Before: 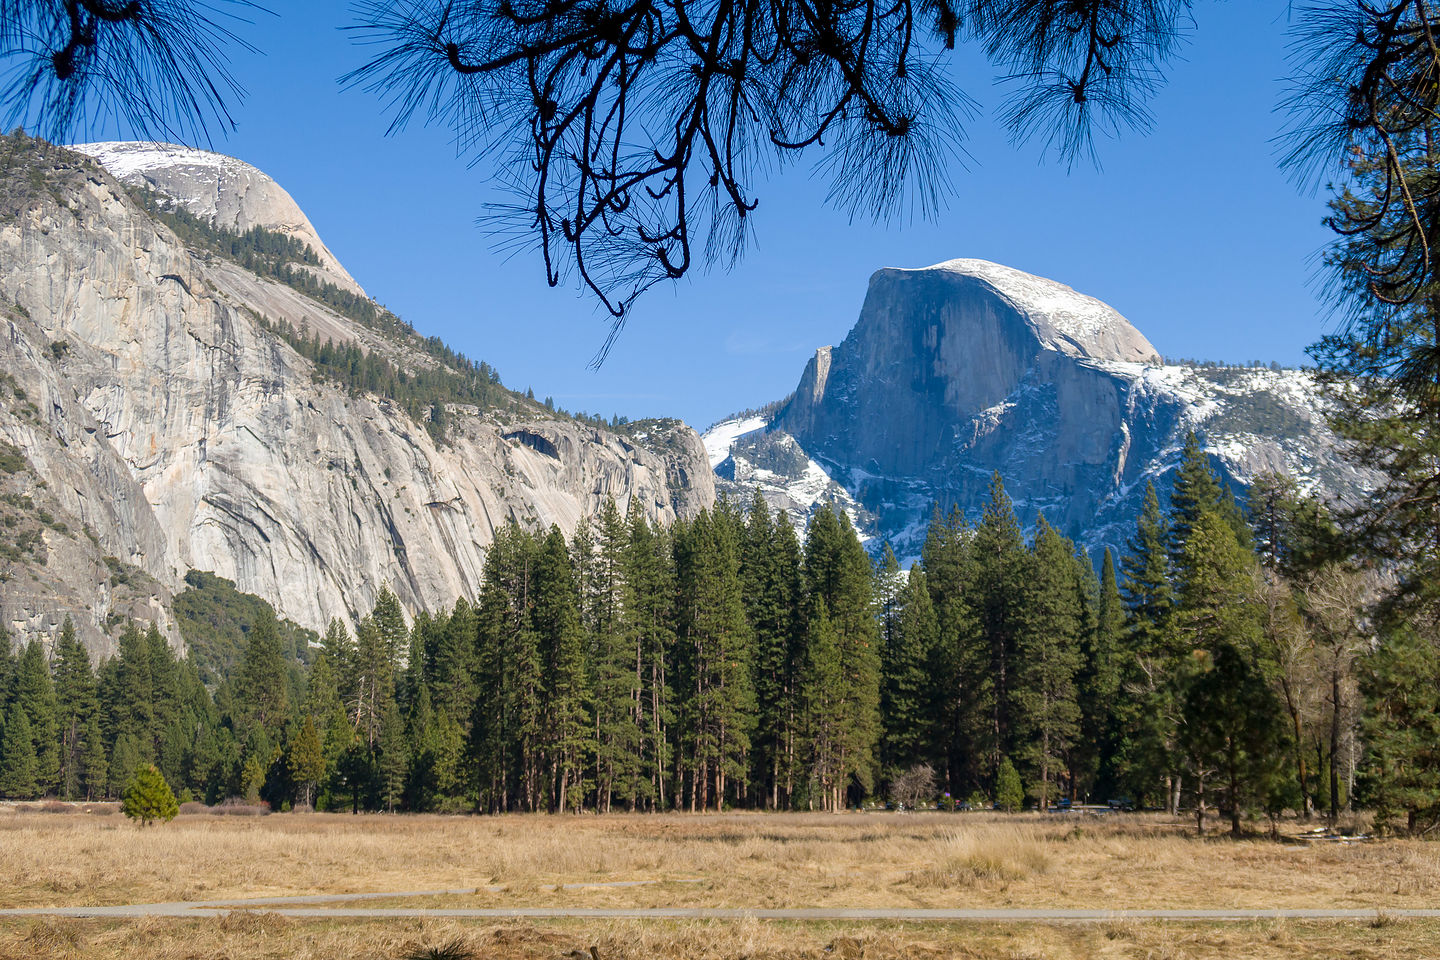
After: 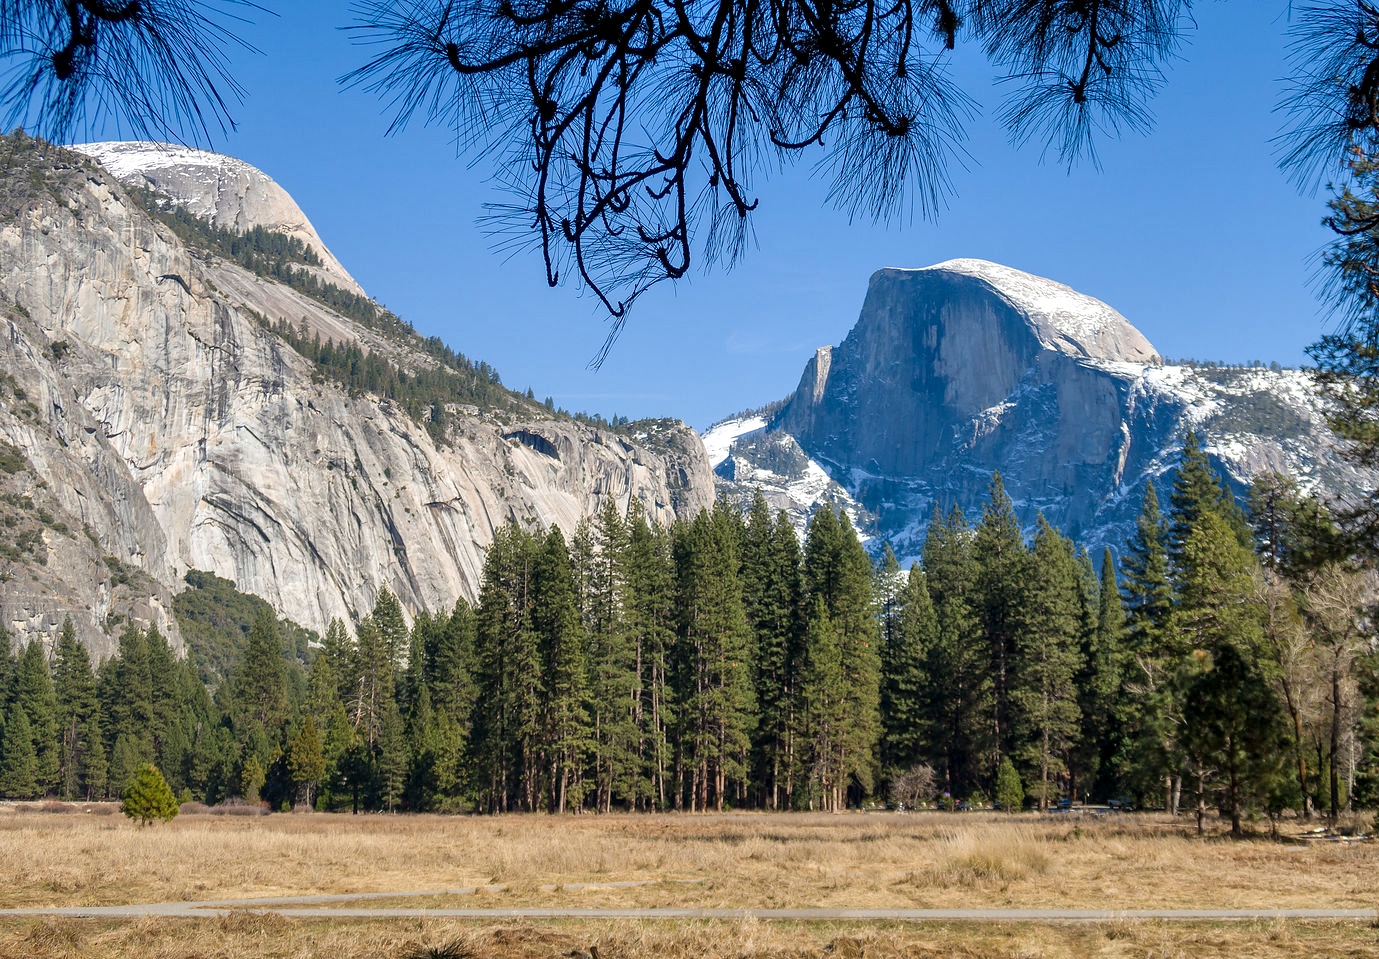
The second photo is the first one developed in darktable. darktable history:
crop: right 4.178%, bottom 0.018%
local contrast: highlights 106%, shadows 103%, detail 120%, midtone range 0.2
shadows and highlights: highlights color adjustment 48.94%, soften with gaussian
